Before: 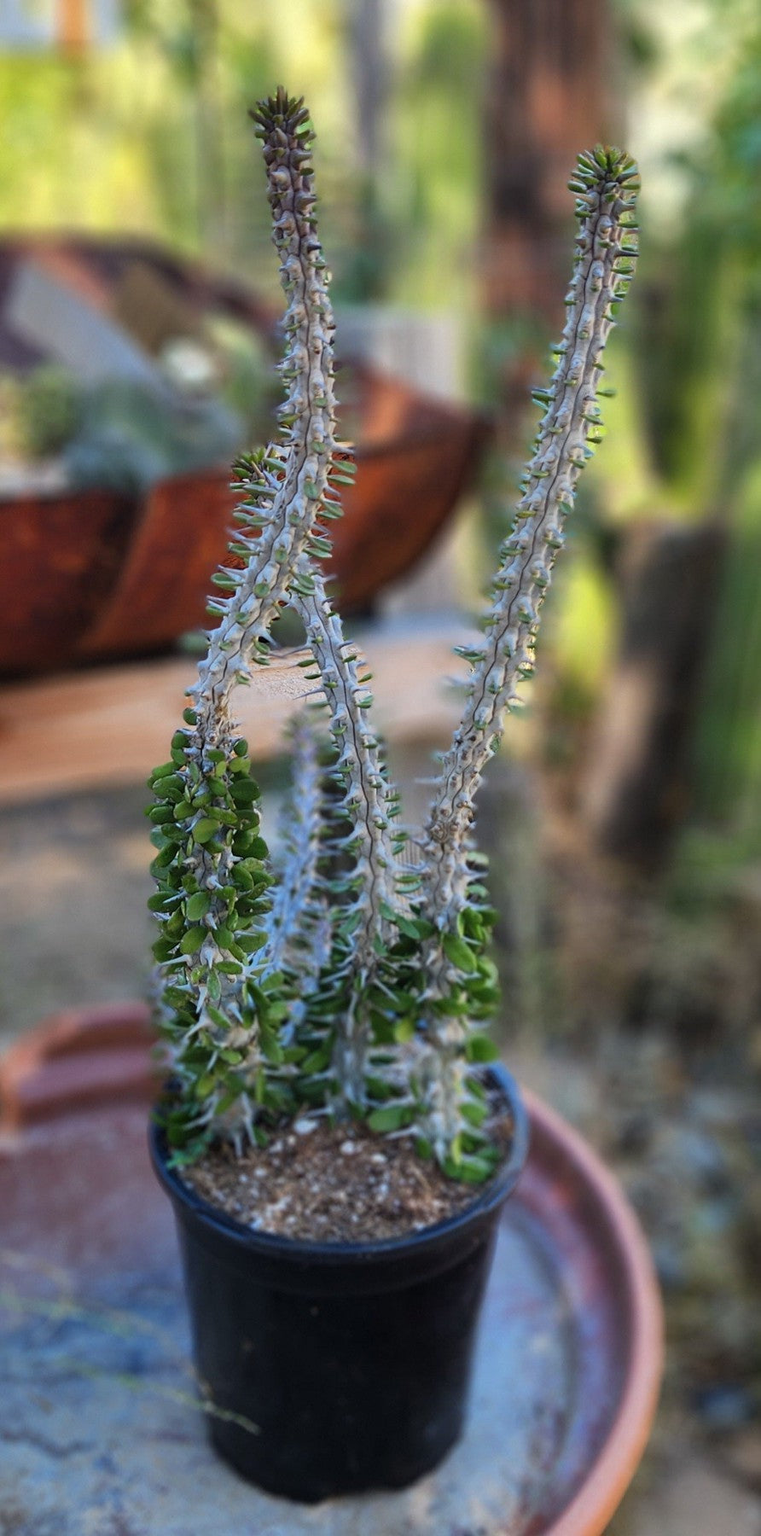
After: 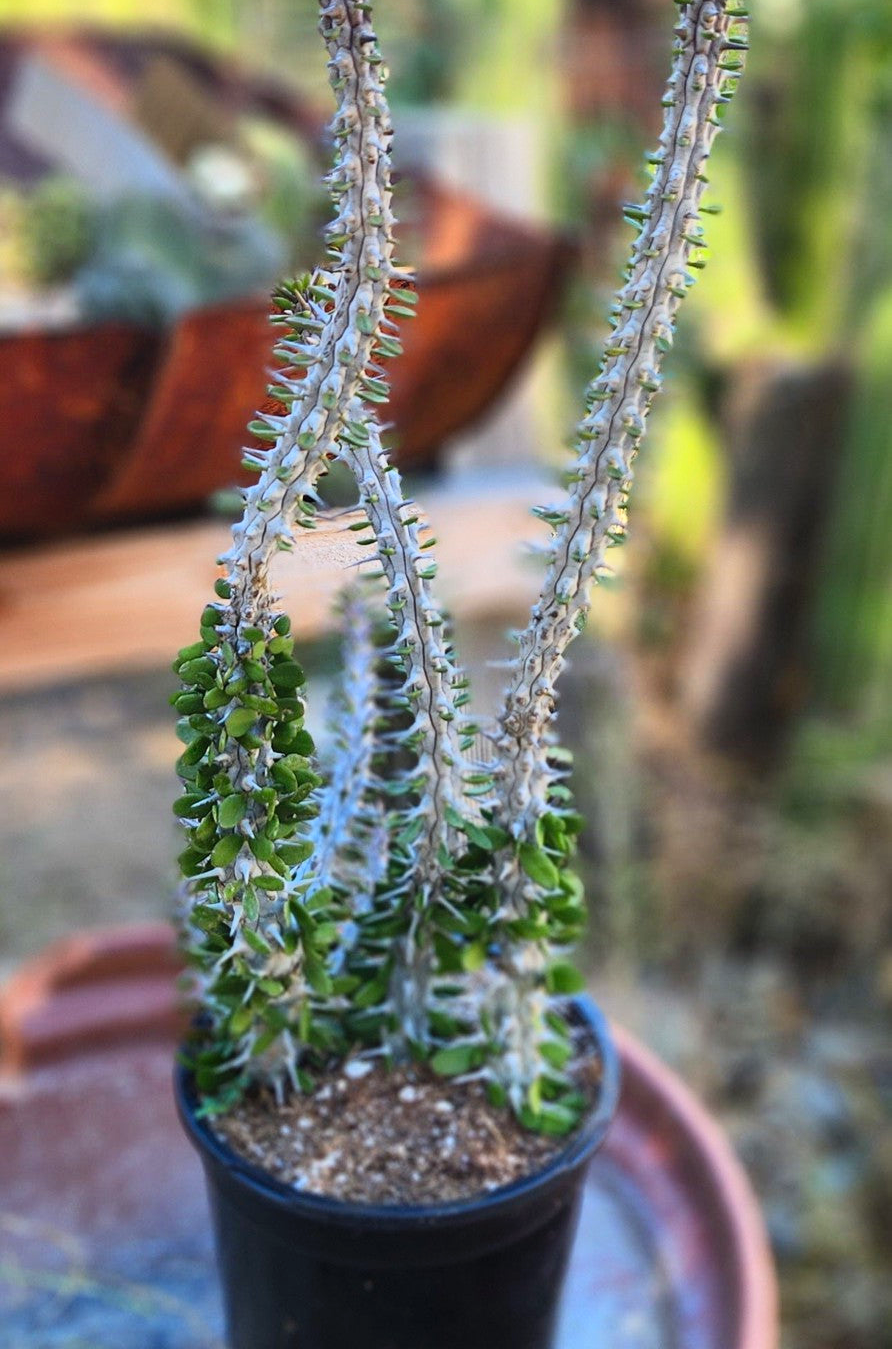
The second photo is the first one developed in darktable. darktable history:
crop: top 13.948%, bottom 11.07%
contrast brightness saturation: contrast 0.203, brightness 0.161, saturation 0.225
